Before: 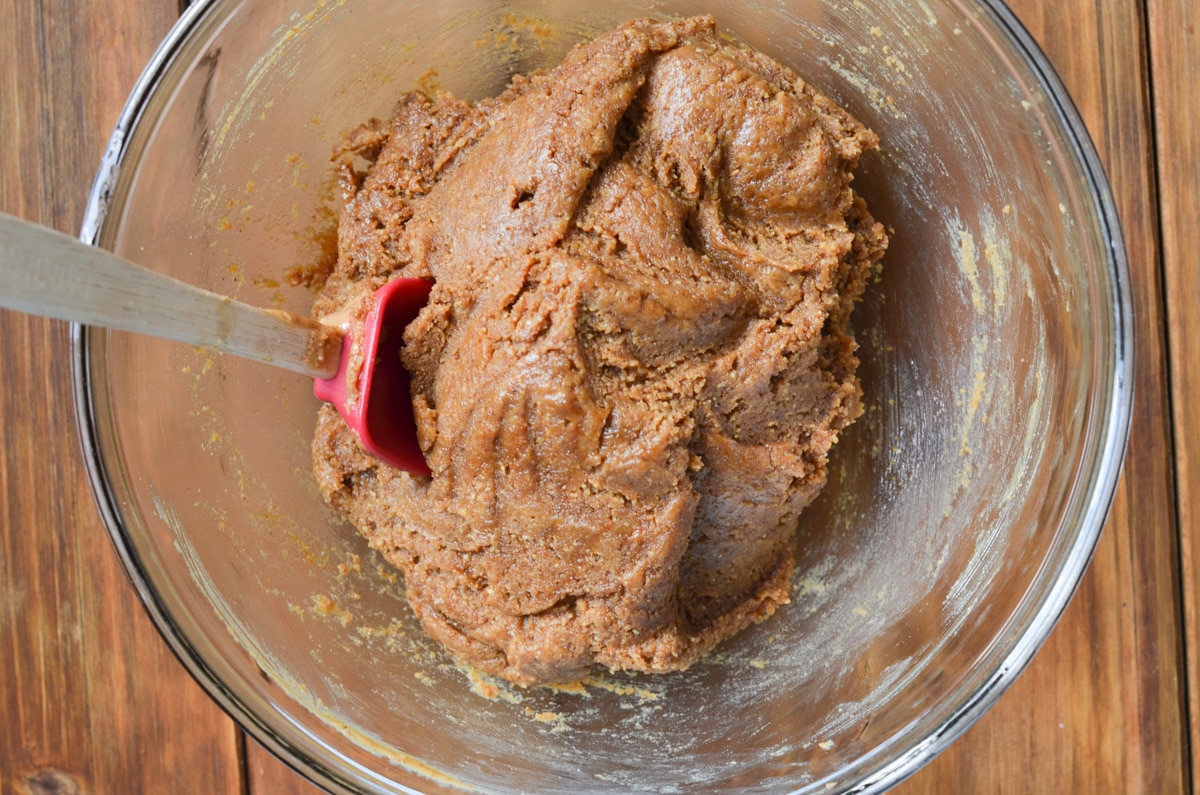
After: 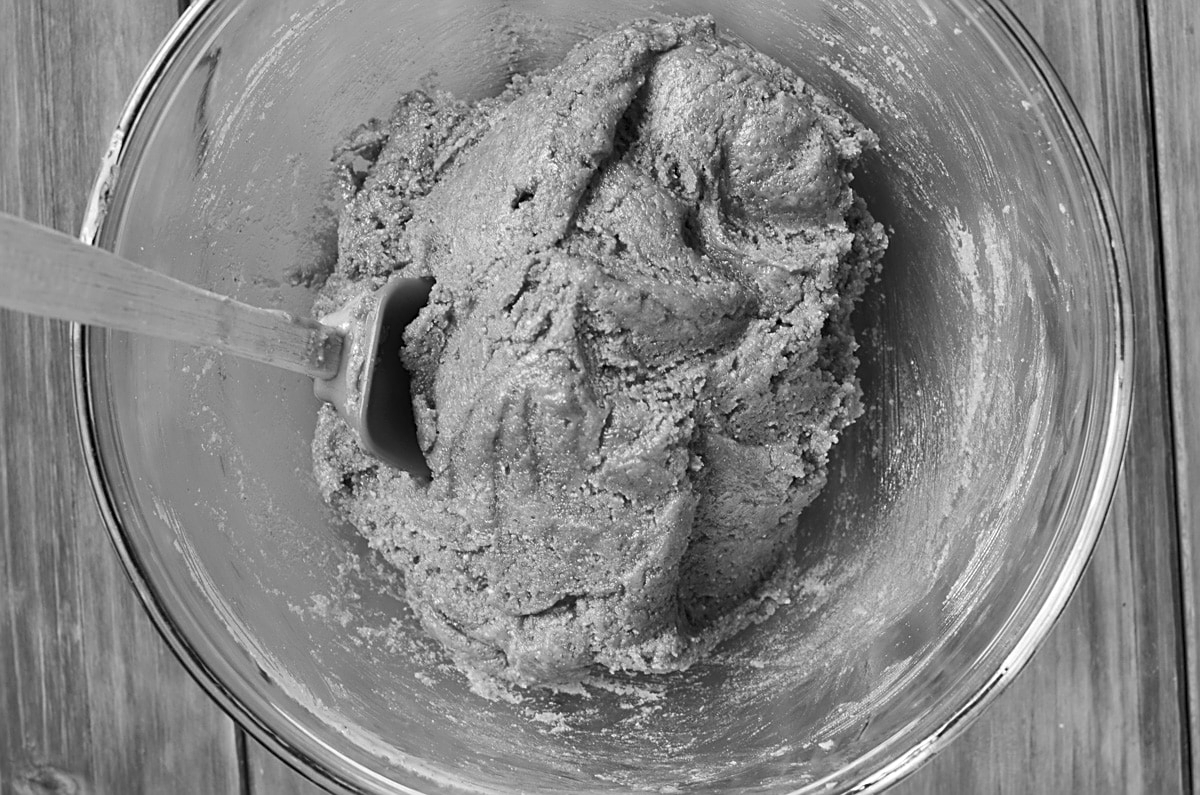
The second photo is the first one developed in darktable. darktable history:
bloom: size 15%, threshold 97%, strength 7%
monochrome: on, module defaults
sharpen: on, module defaults
